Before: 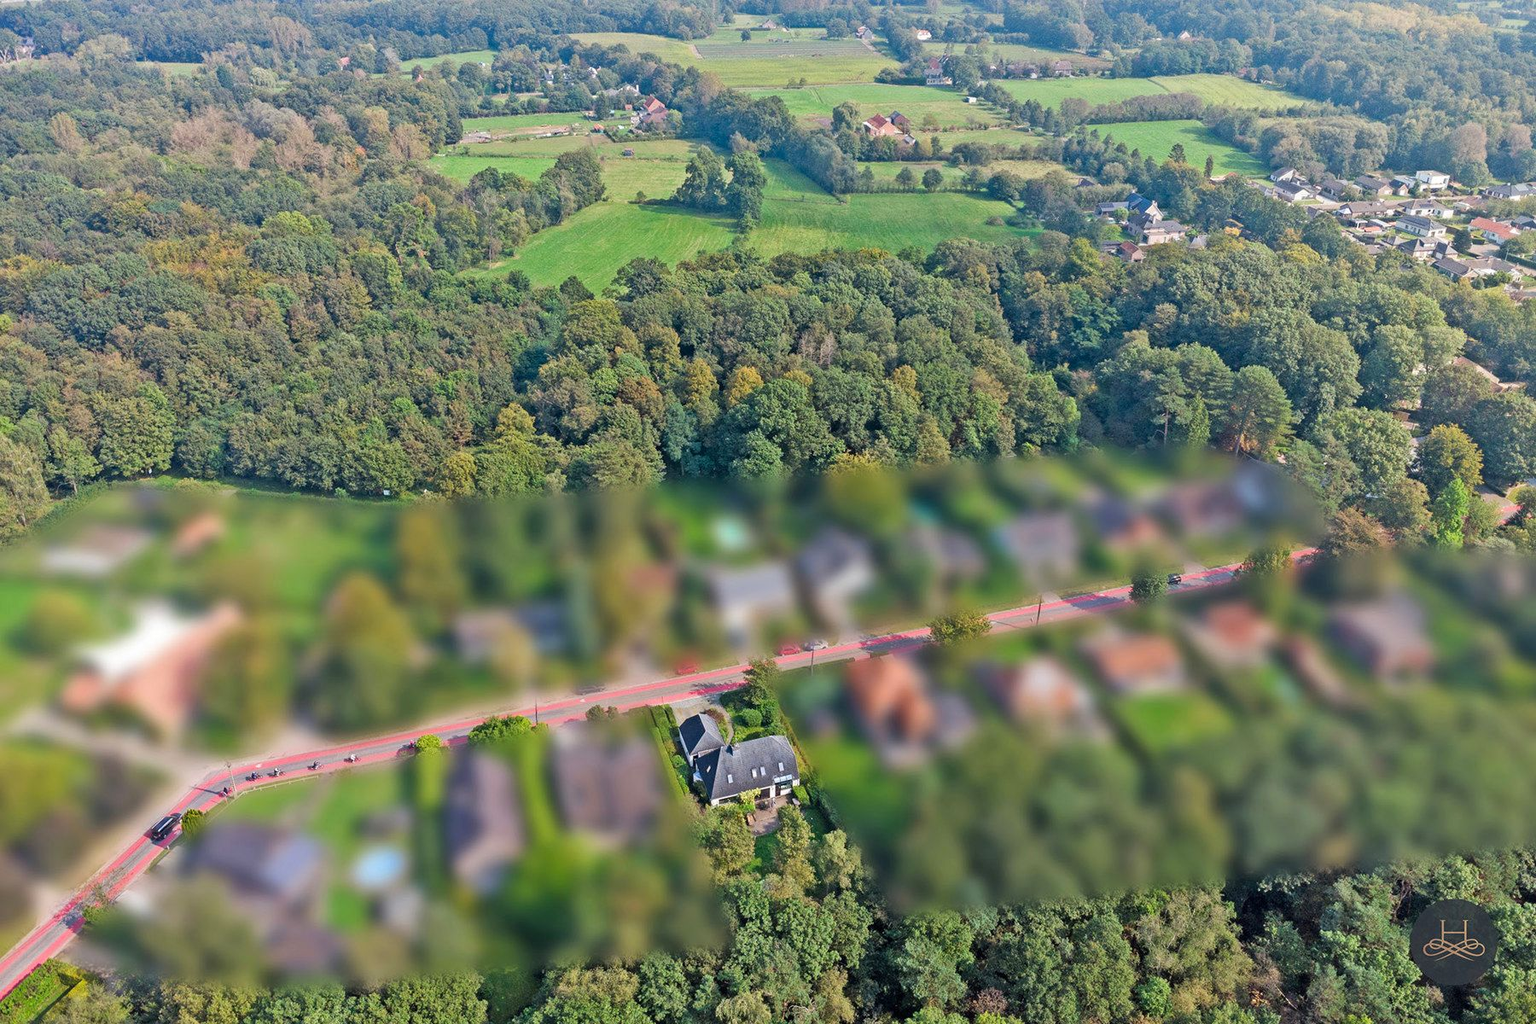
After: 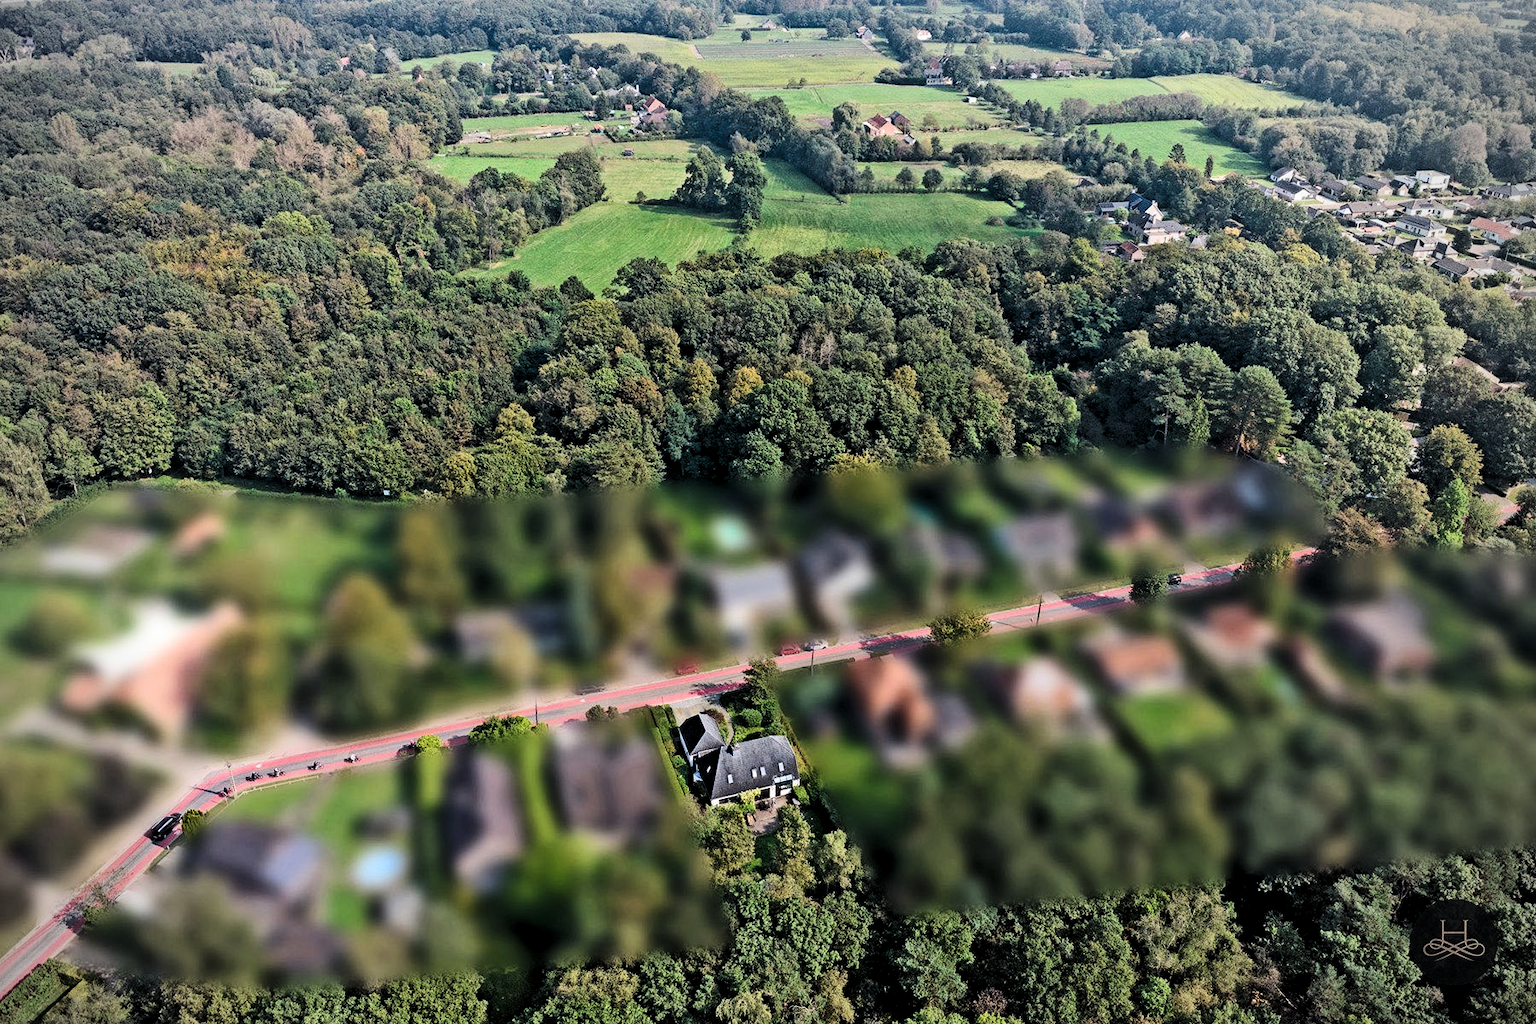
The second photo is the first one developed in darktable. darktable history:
levels: levels [0.116, 0.574, 1]
contrast brightness saturation: contrast 0.271
vignetting: fall-off radius 61.1%, brightness -0.621, saturation -0.678, unbound false
